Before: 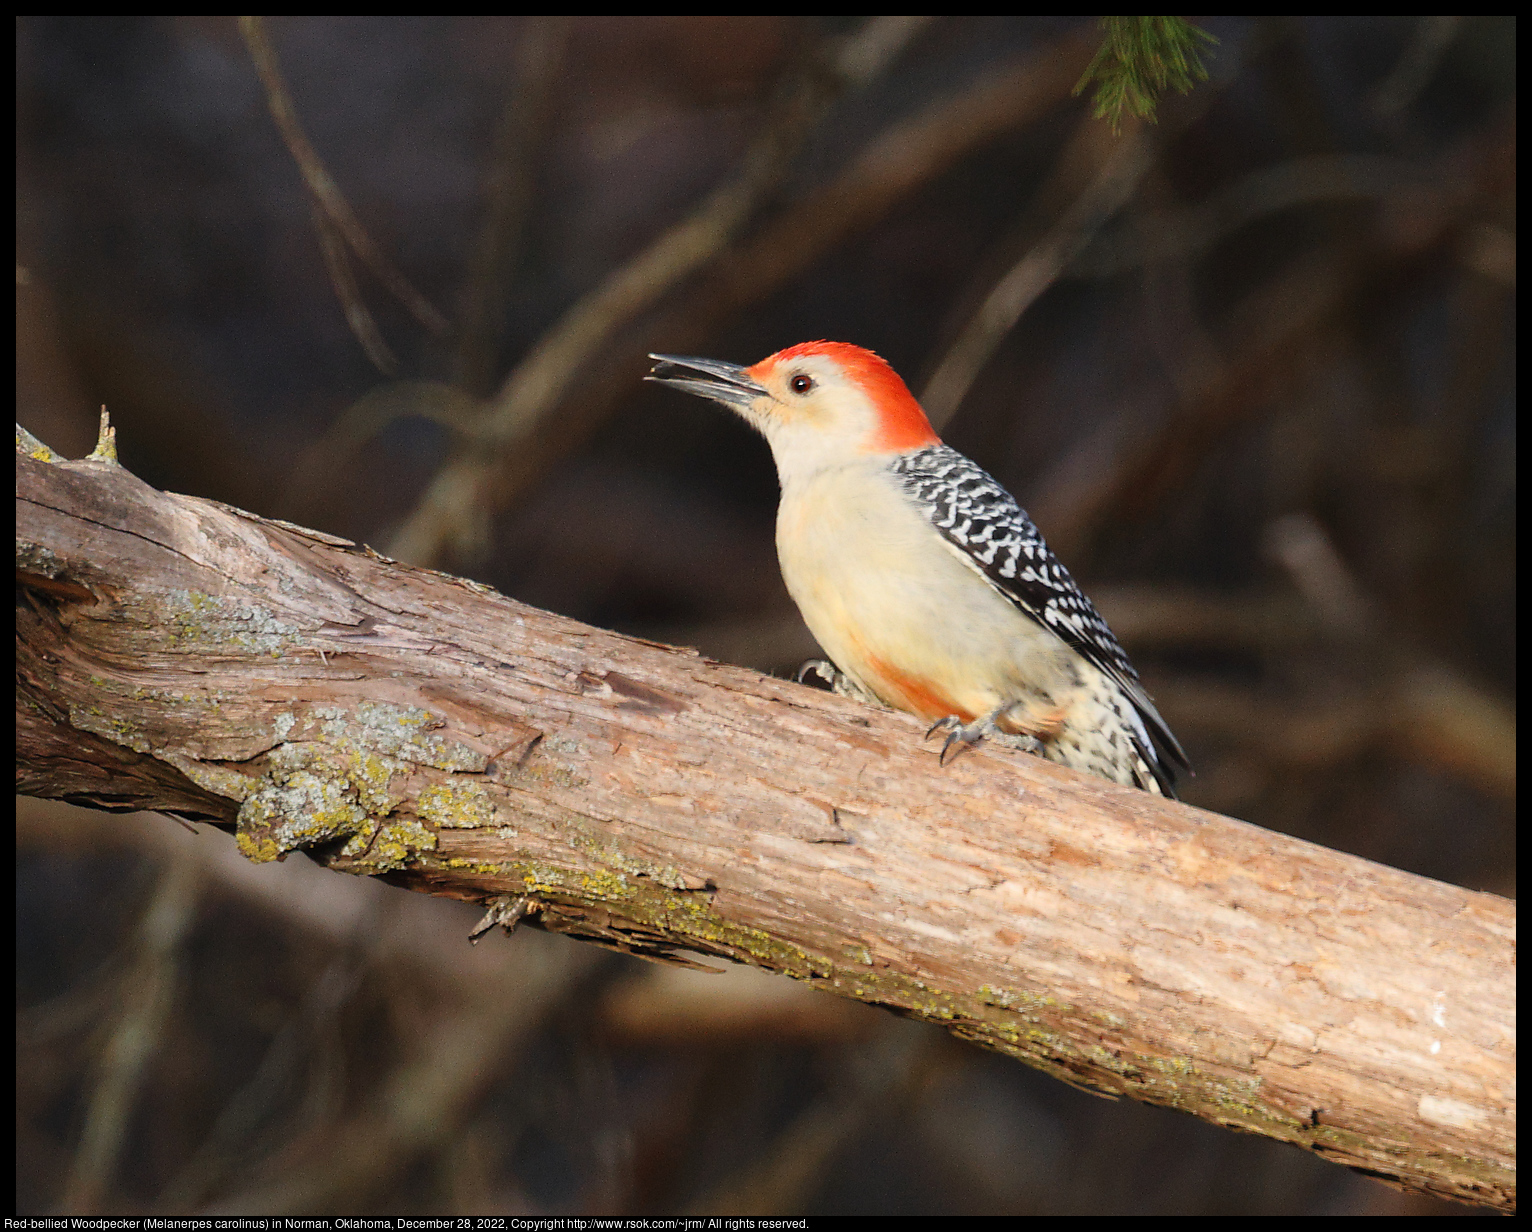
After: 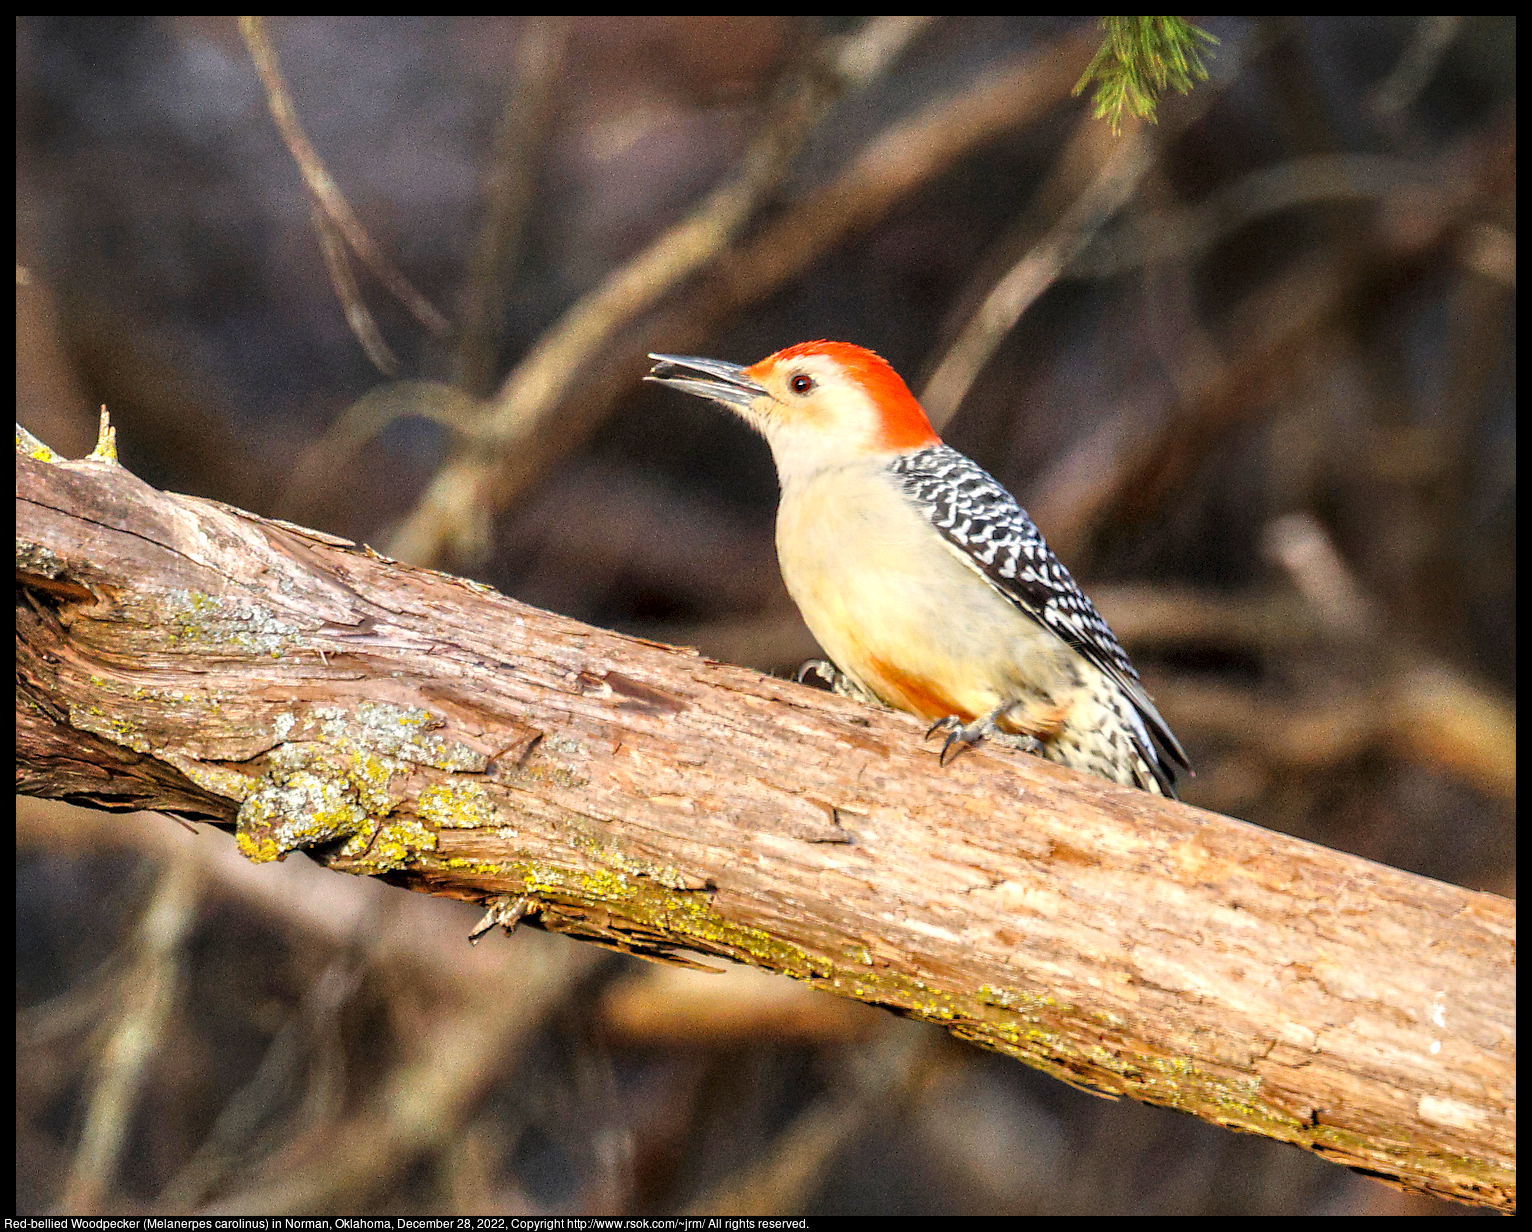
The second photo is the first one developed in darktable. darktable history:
color balance rgb: perceptual saturation grading › global saturation 20%, global vibrance 20%
tone equalizer: -7 EV 0.15 EV, -6 EV 0.6 EV, -5 EV 1.15 EV, -4 EV 1.33 EV, -3 EV 1.15 EV, -2 EV 0.6 EV, -1 EV 0.15 EV, mask exposure compensation -0.5 EV
local contrast: highlights 60%, shadows 60%, detail 160%
